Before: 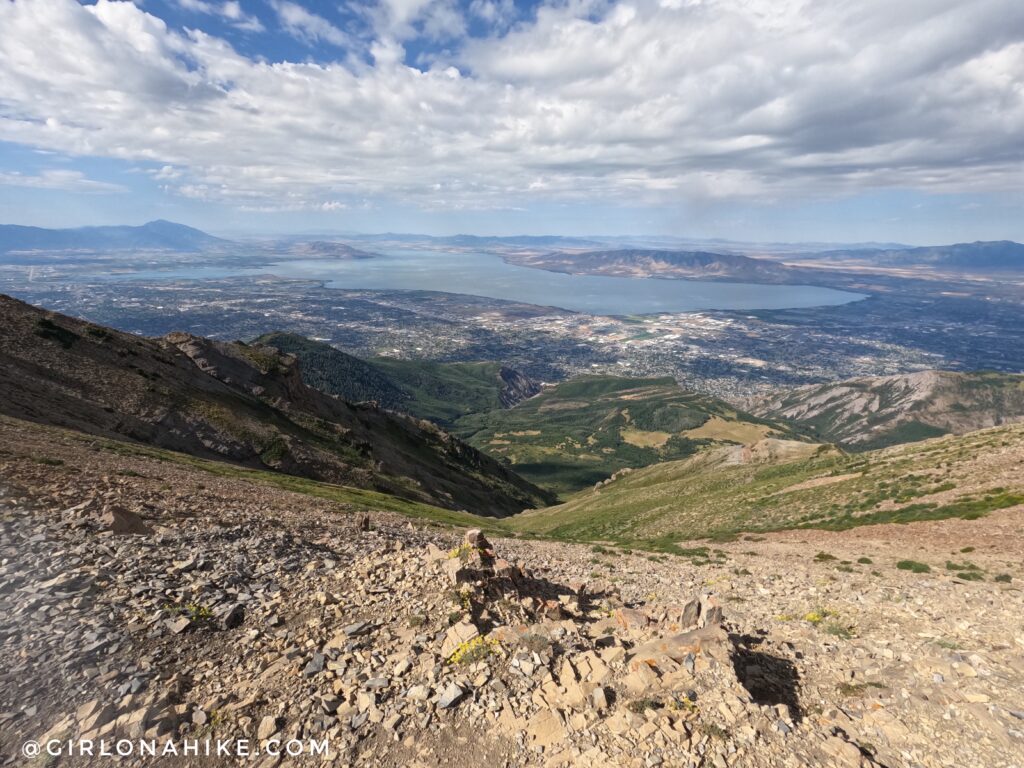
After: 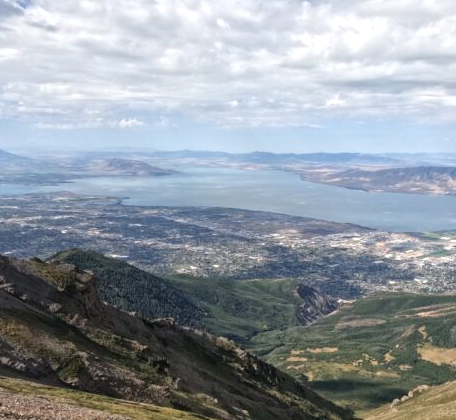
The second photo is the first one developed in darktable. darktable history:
crop: left 19.903%, top 10.882%, right 35.552%, bottom 34.396%
color zones: curves: ch2 [(0, 0.5) (0.143, 0.5) (0.286, 0.416) (0.429, 0.5) (0.571, 0.5) (0.714, 0.5) (0.857, 0.5) (1, 0.5)]
shadows and highlights: radius 112.91, shadows 51.26, white point adjustment 9.09, highlights -4.94, soften with gaussian
